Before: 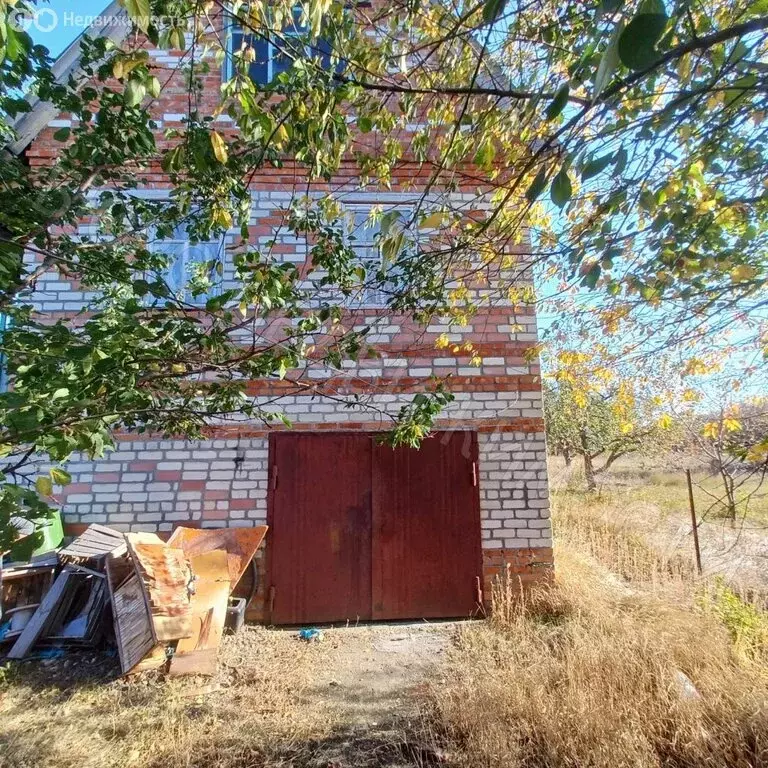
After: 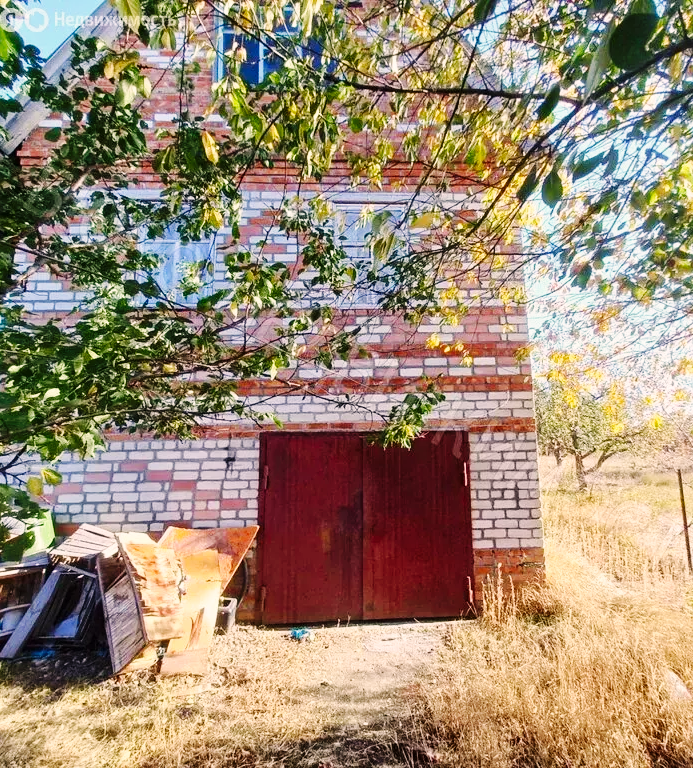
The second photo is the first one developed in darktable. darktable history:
color correction: highlights a* 5.79, highlights b* 4.69
crop and rotate: left 1.237%, right 8.493%
base curve: curves: ch0 [(0, 0) (0.032, 0.025) (0.121, 0.166) (0.206, 0.329) (0.605, 0.79) (1, 1)], preserve colors none
